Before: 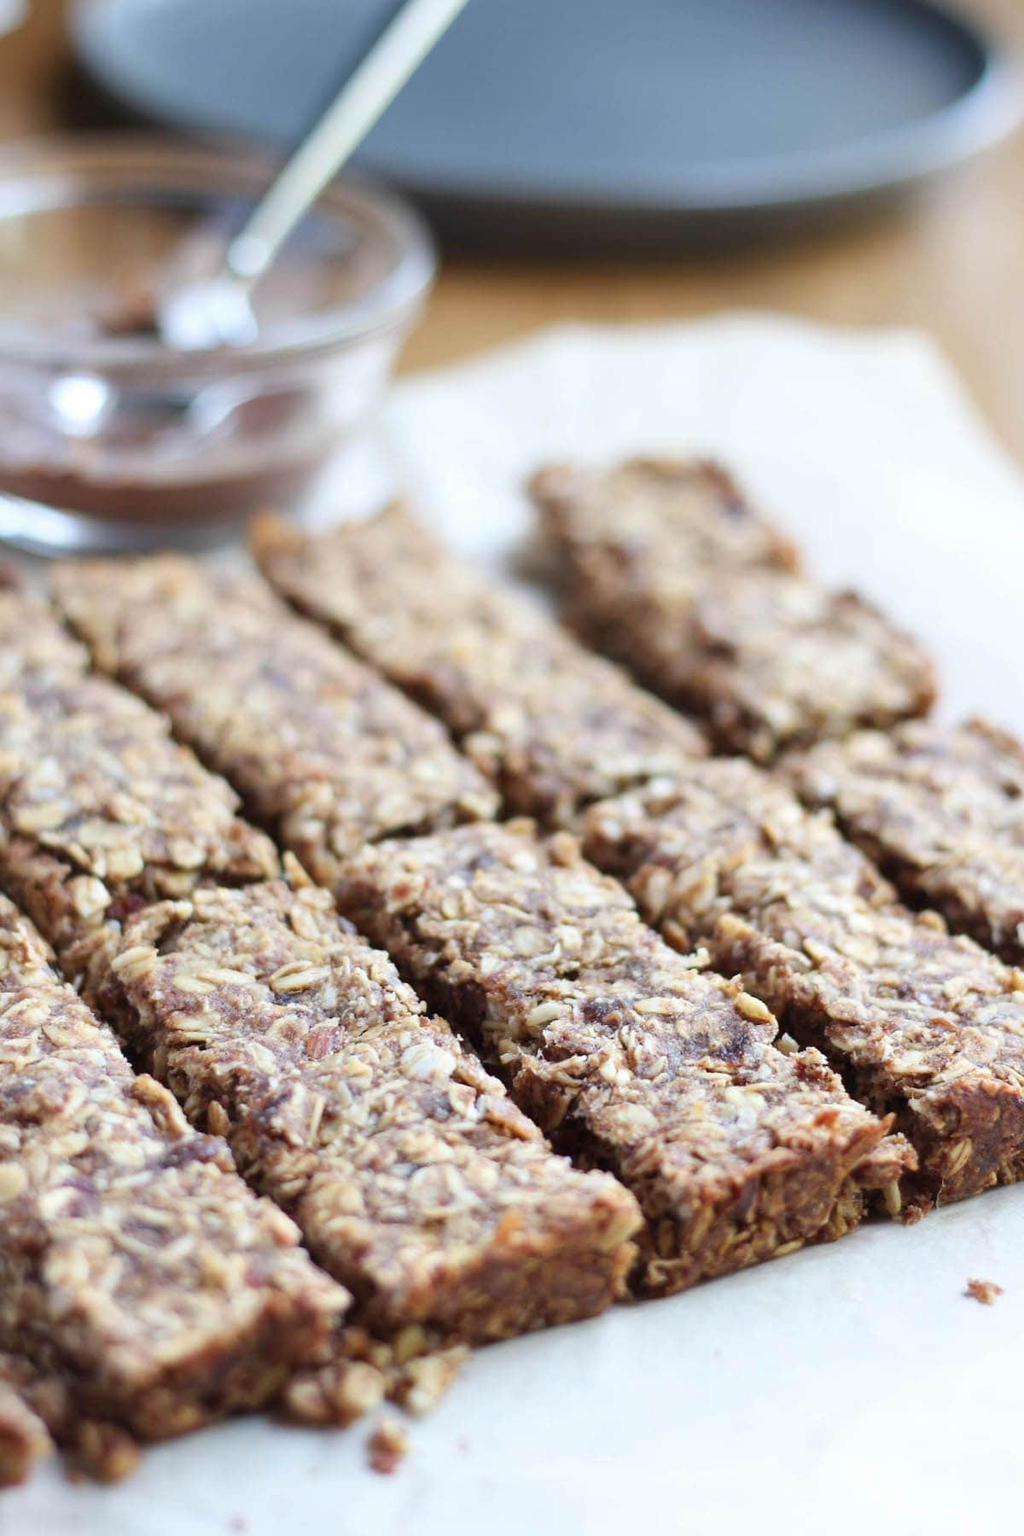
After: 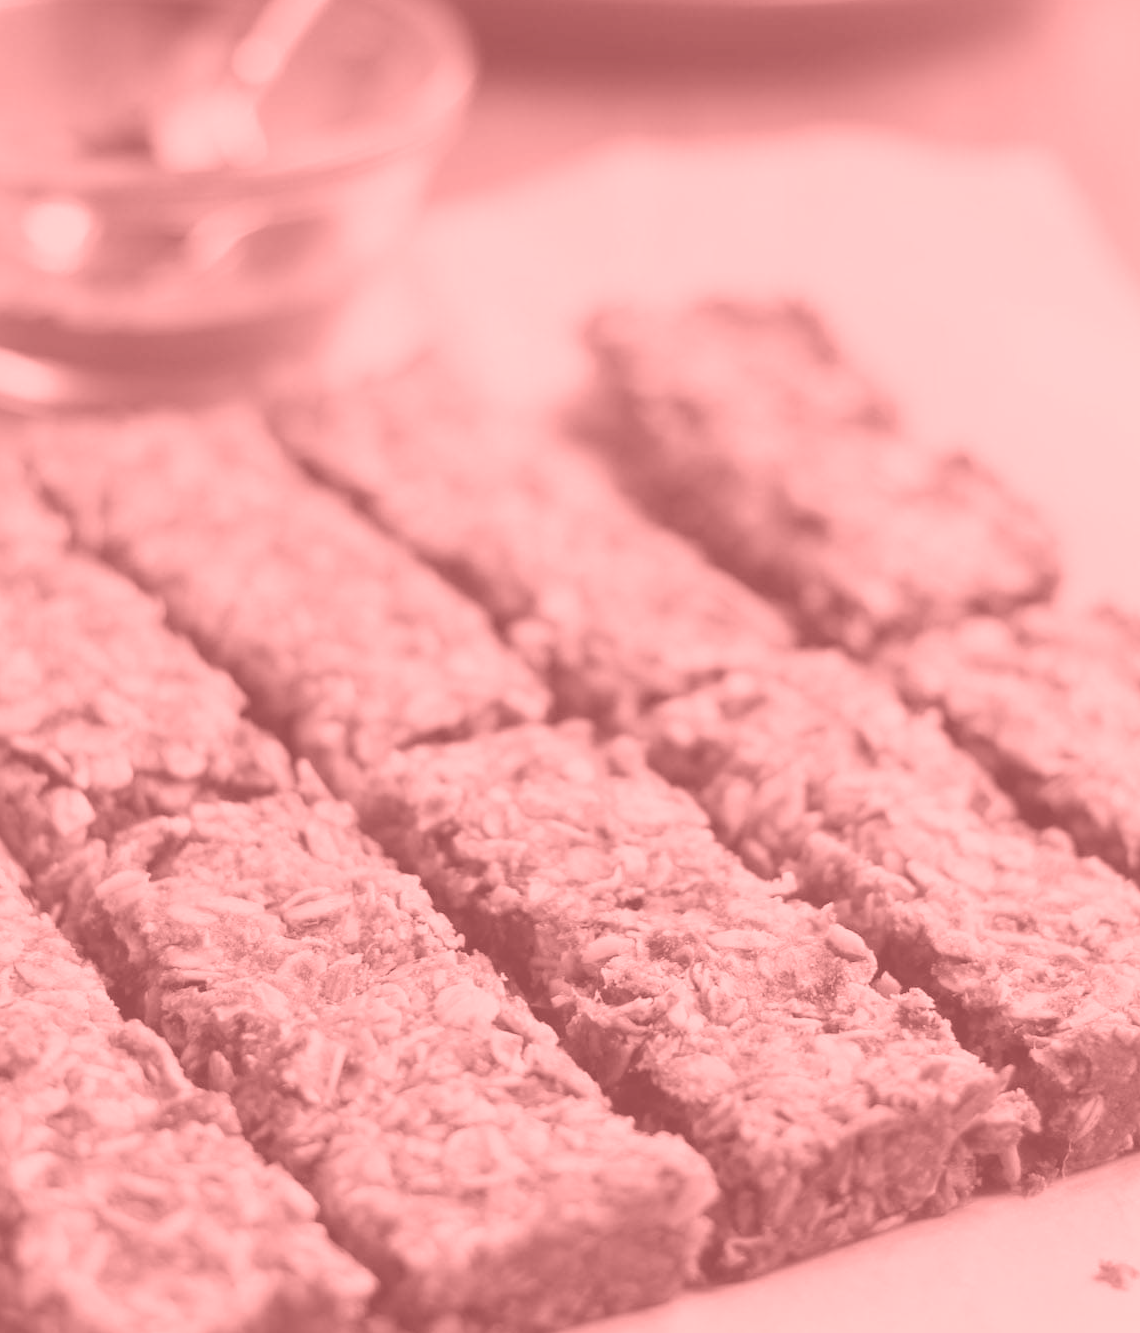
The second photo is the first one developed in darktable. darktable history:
colorize: saturation 51%, source mix 50.67%, lightness 50.67%
crop and rotate: left 2.991%, top 13.302%, right 1.981%, bottom 12.636%
